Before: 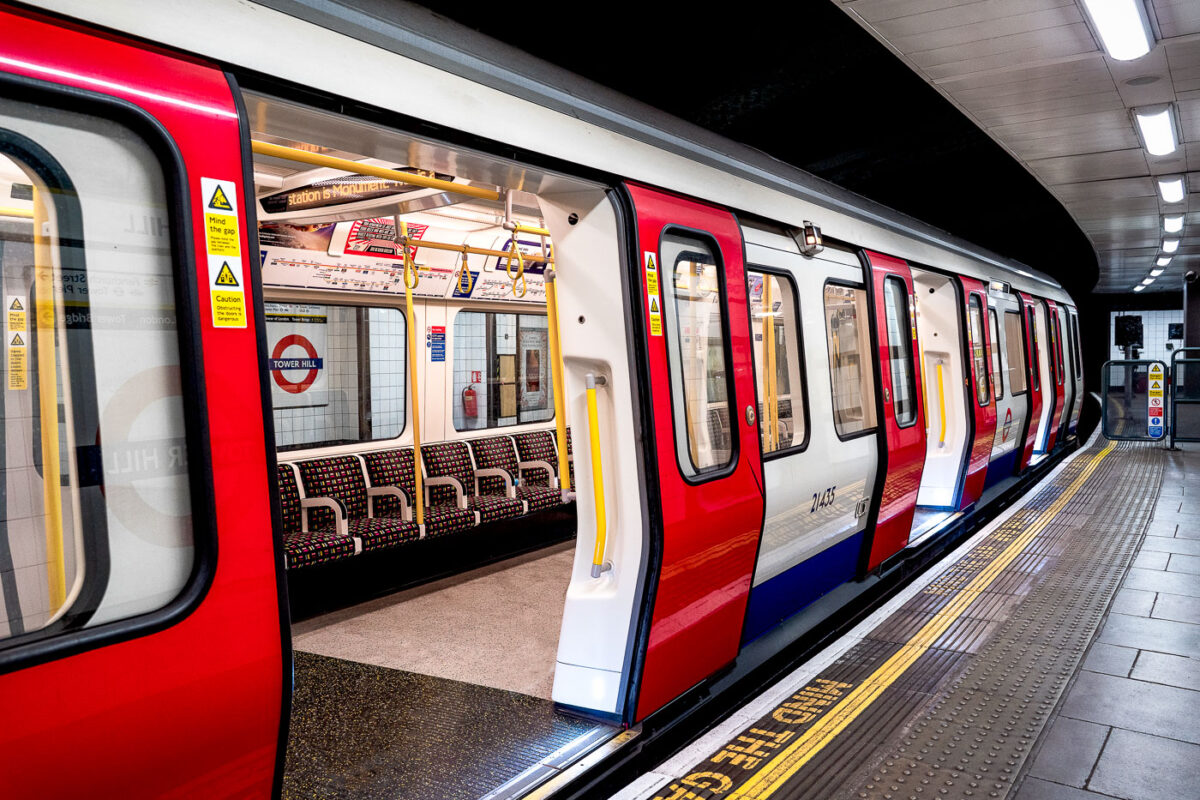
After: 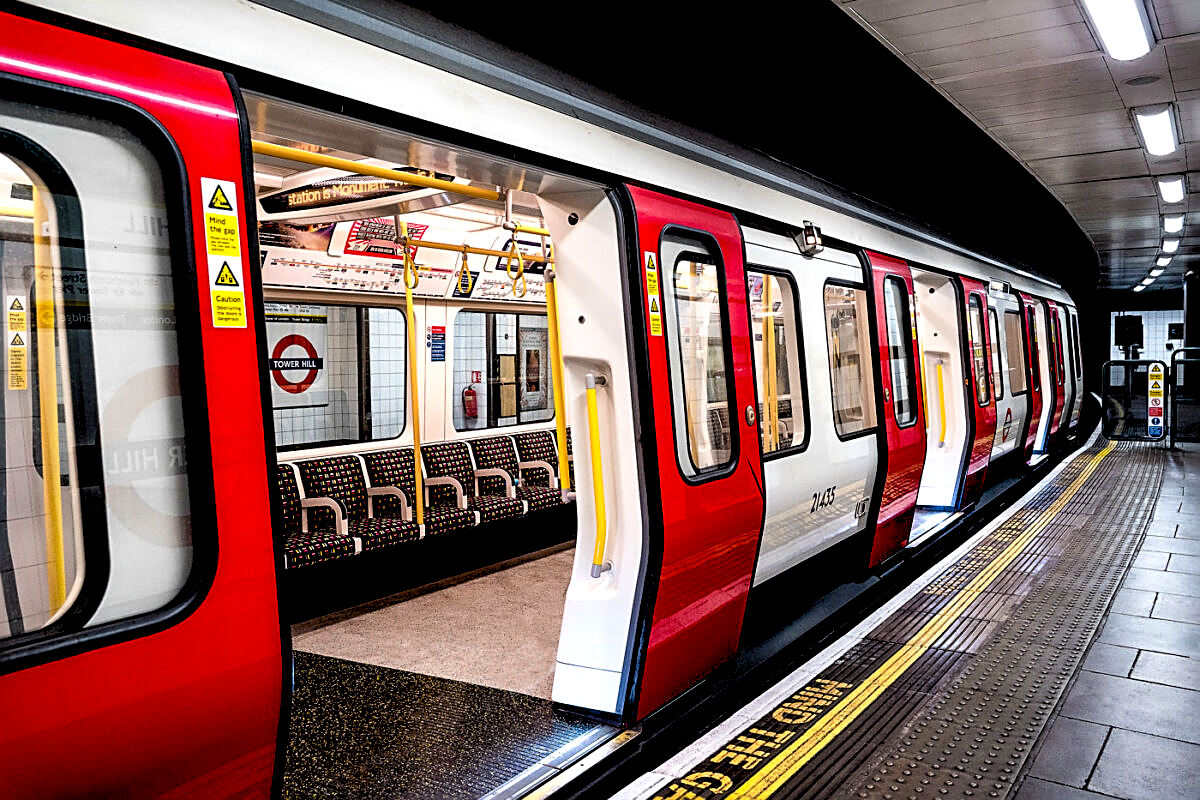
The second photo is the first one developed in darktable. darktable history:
exposure: black level correction 0.029, exposure -0.078 EV, compensate highlight preservation false
sharpen: on, module defaults
tone equalizer: edges refinement/feathering 500, mask exposure compensation -1.57 EV, preserve details no
levels: levels [0.062, 0.494, 0.925]
